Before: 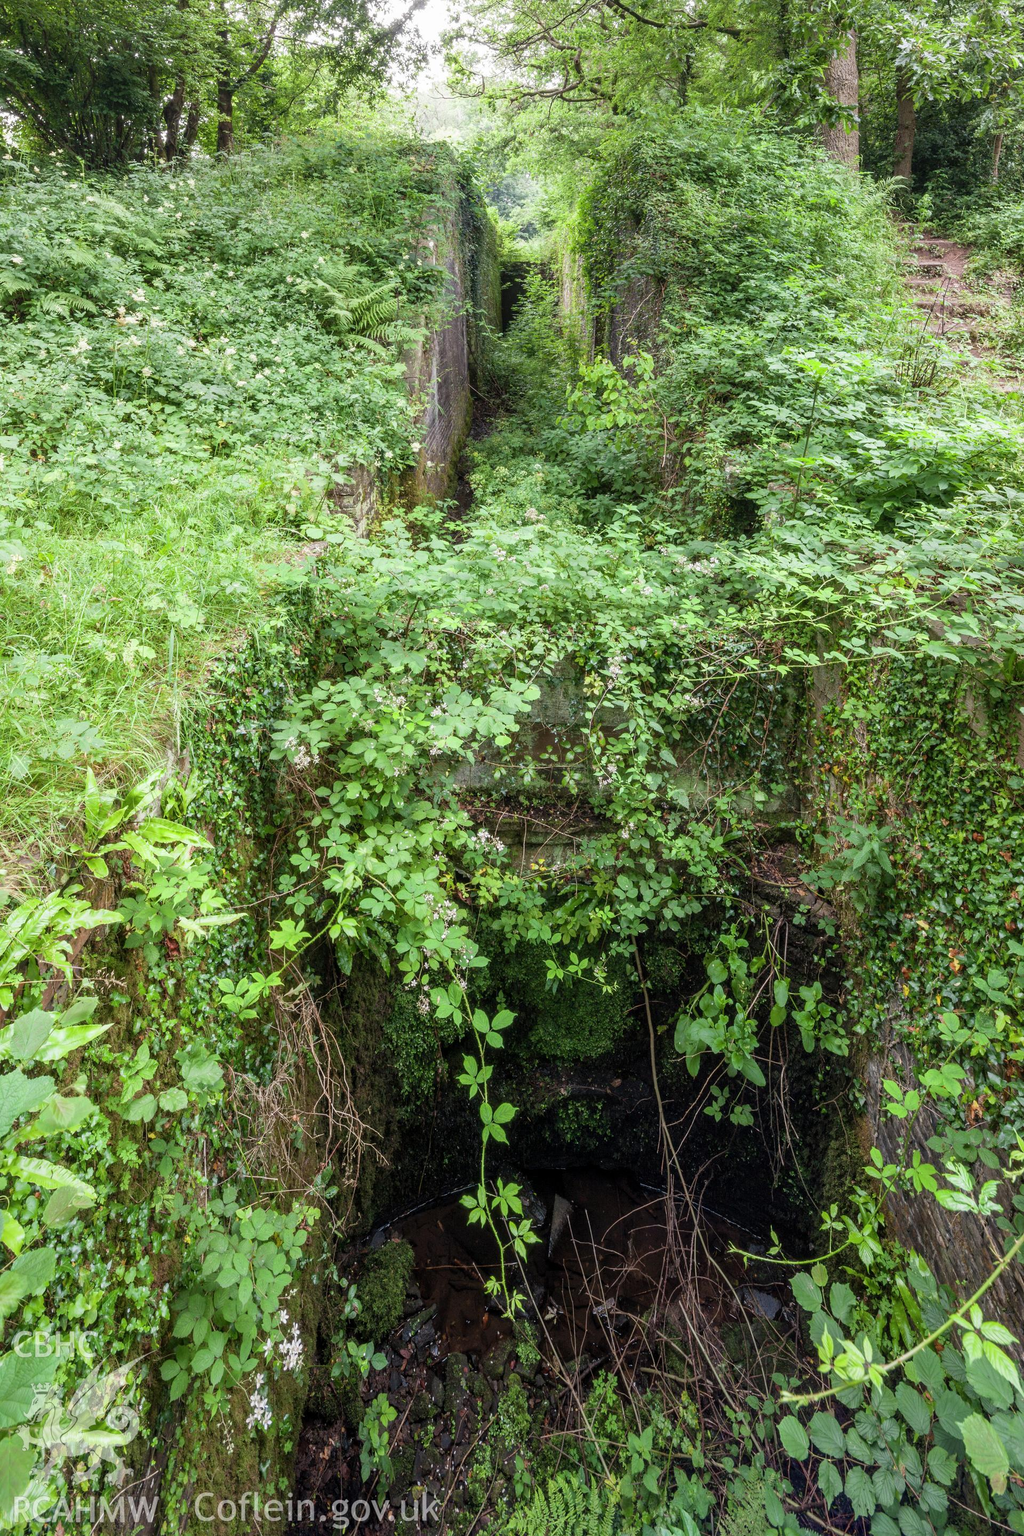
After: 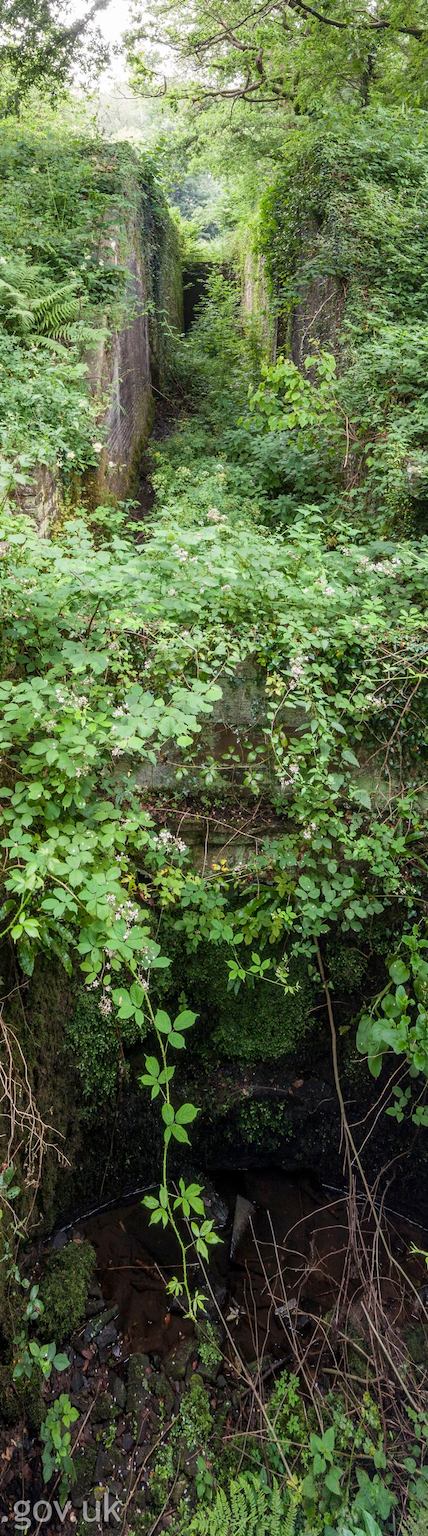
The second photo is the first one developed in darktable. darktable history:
crop: left 31.124%, right 27.035%
